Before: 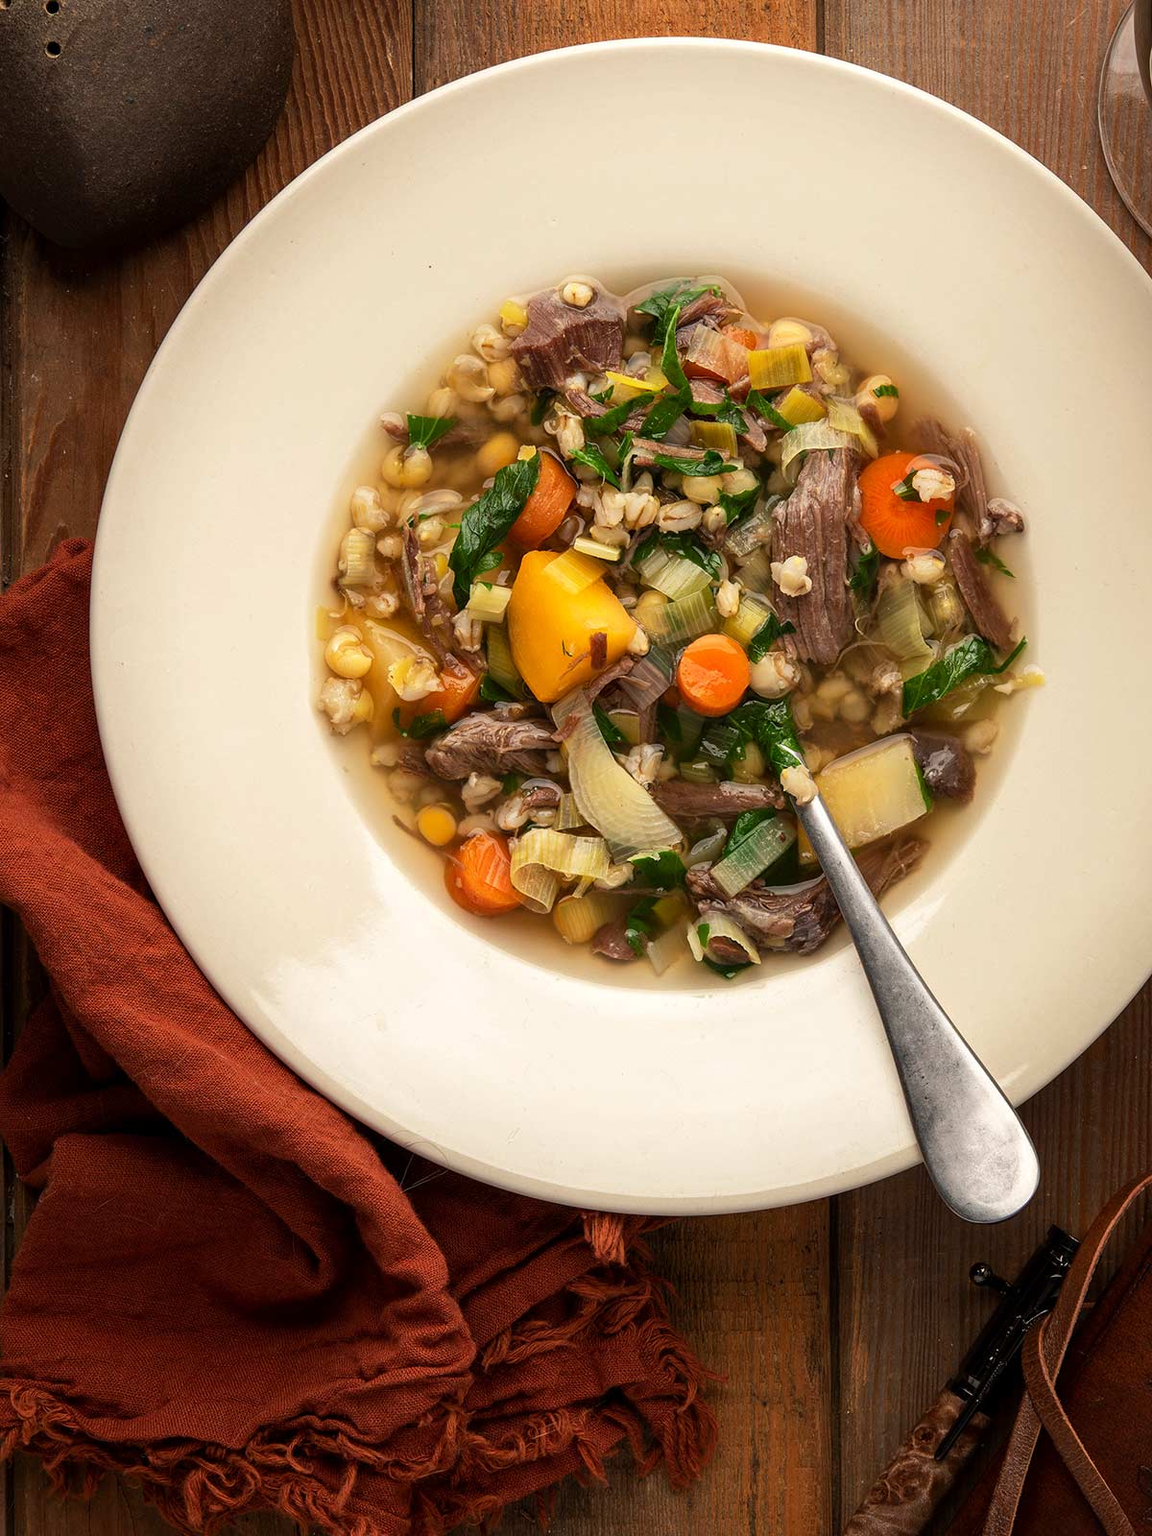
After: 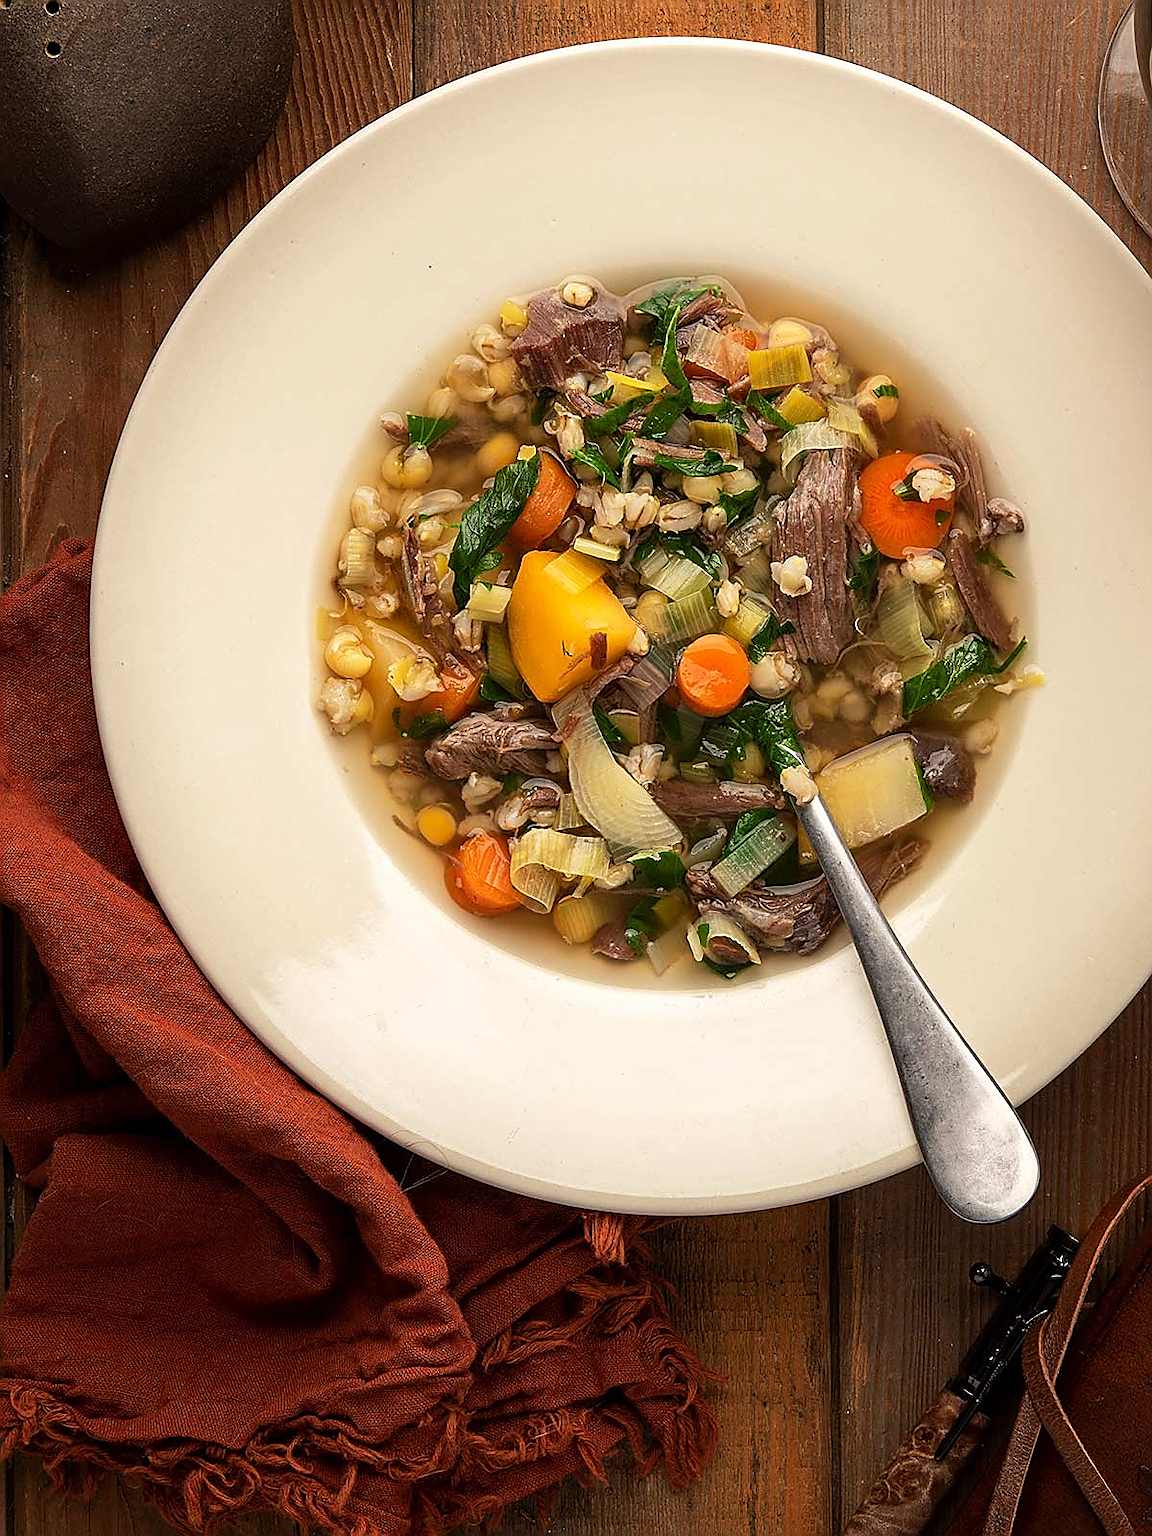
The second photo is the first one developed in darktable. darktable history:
exposure: compensate highlight preservation false
sharpen: radius 1.4, amount 1.25, threshold 0.7
